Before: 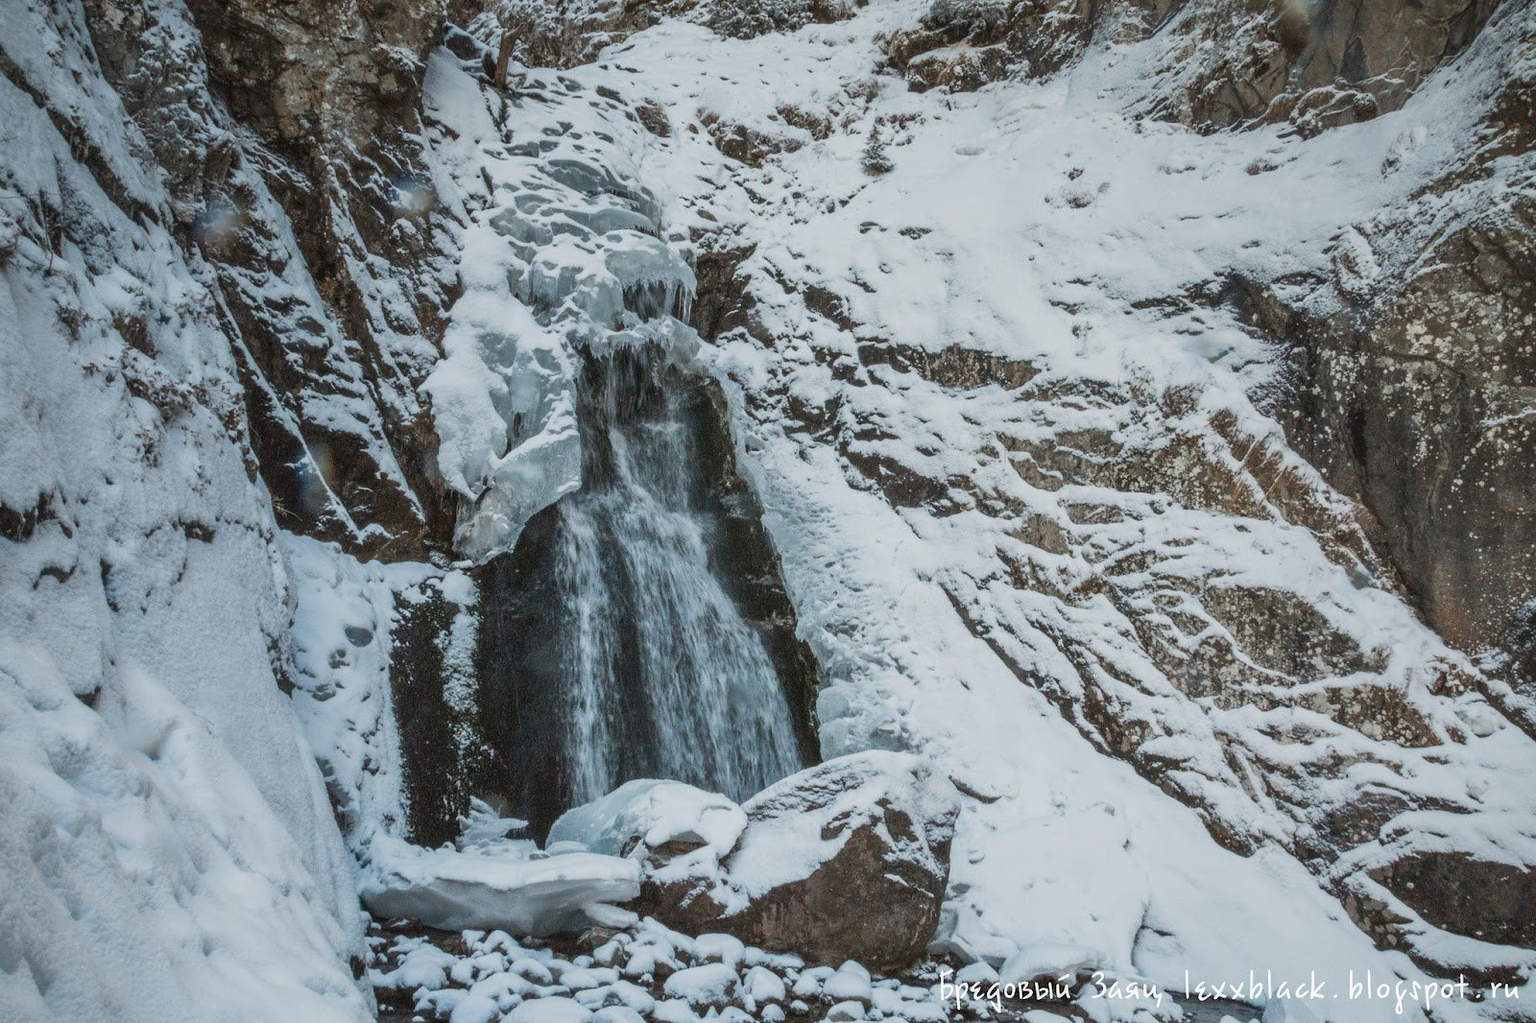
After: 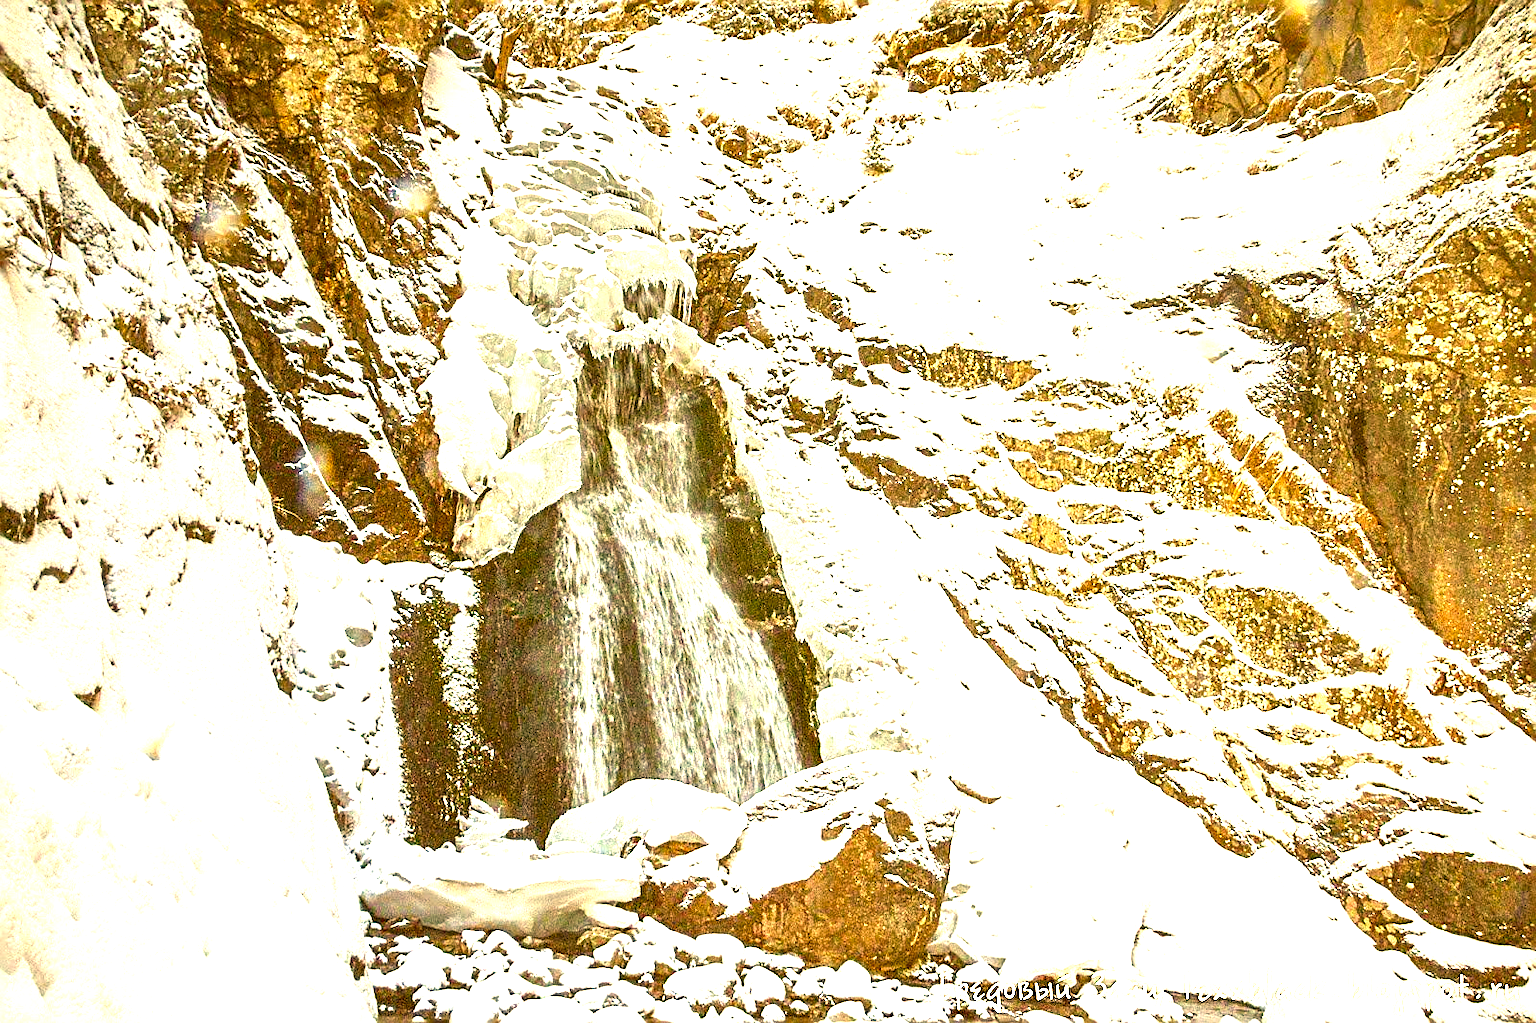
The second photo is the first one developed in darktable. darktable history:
sharpen: amount 0.91
color correction: highlights a* 10.91, highlights b* 30.01, shadows a* 2.82, shadows b* 16.92, saturation 1.73
exposure: black level correction 0, exposure 2.311 EV, compensate highlight preservation false
